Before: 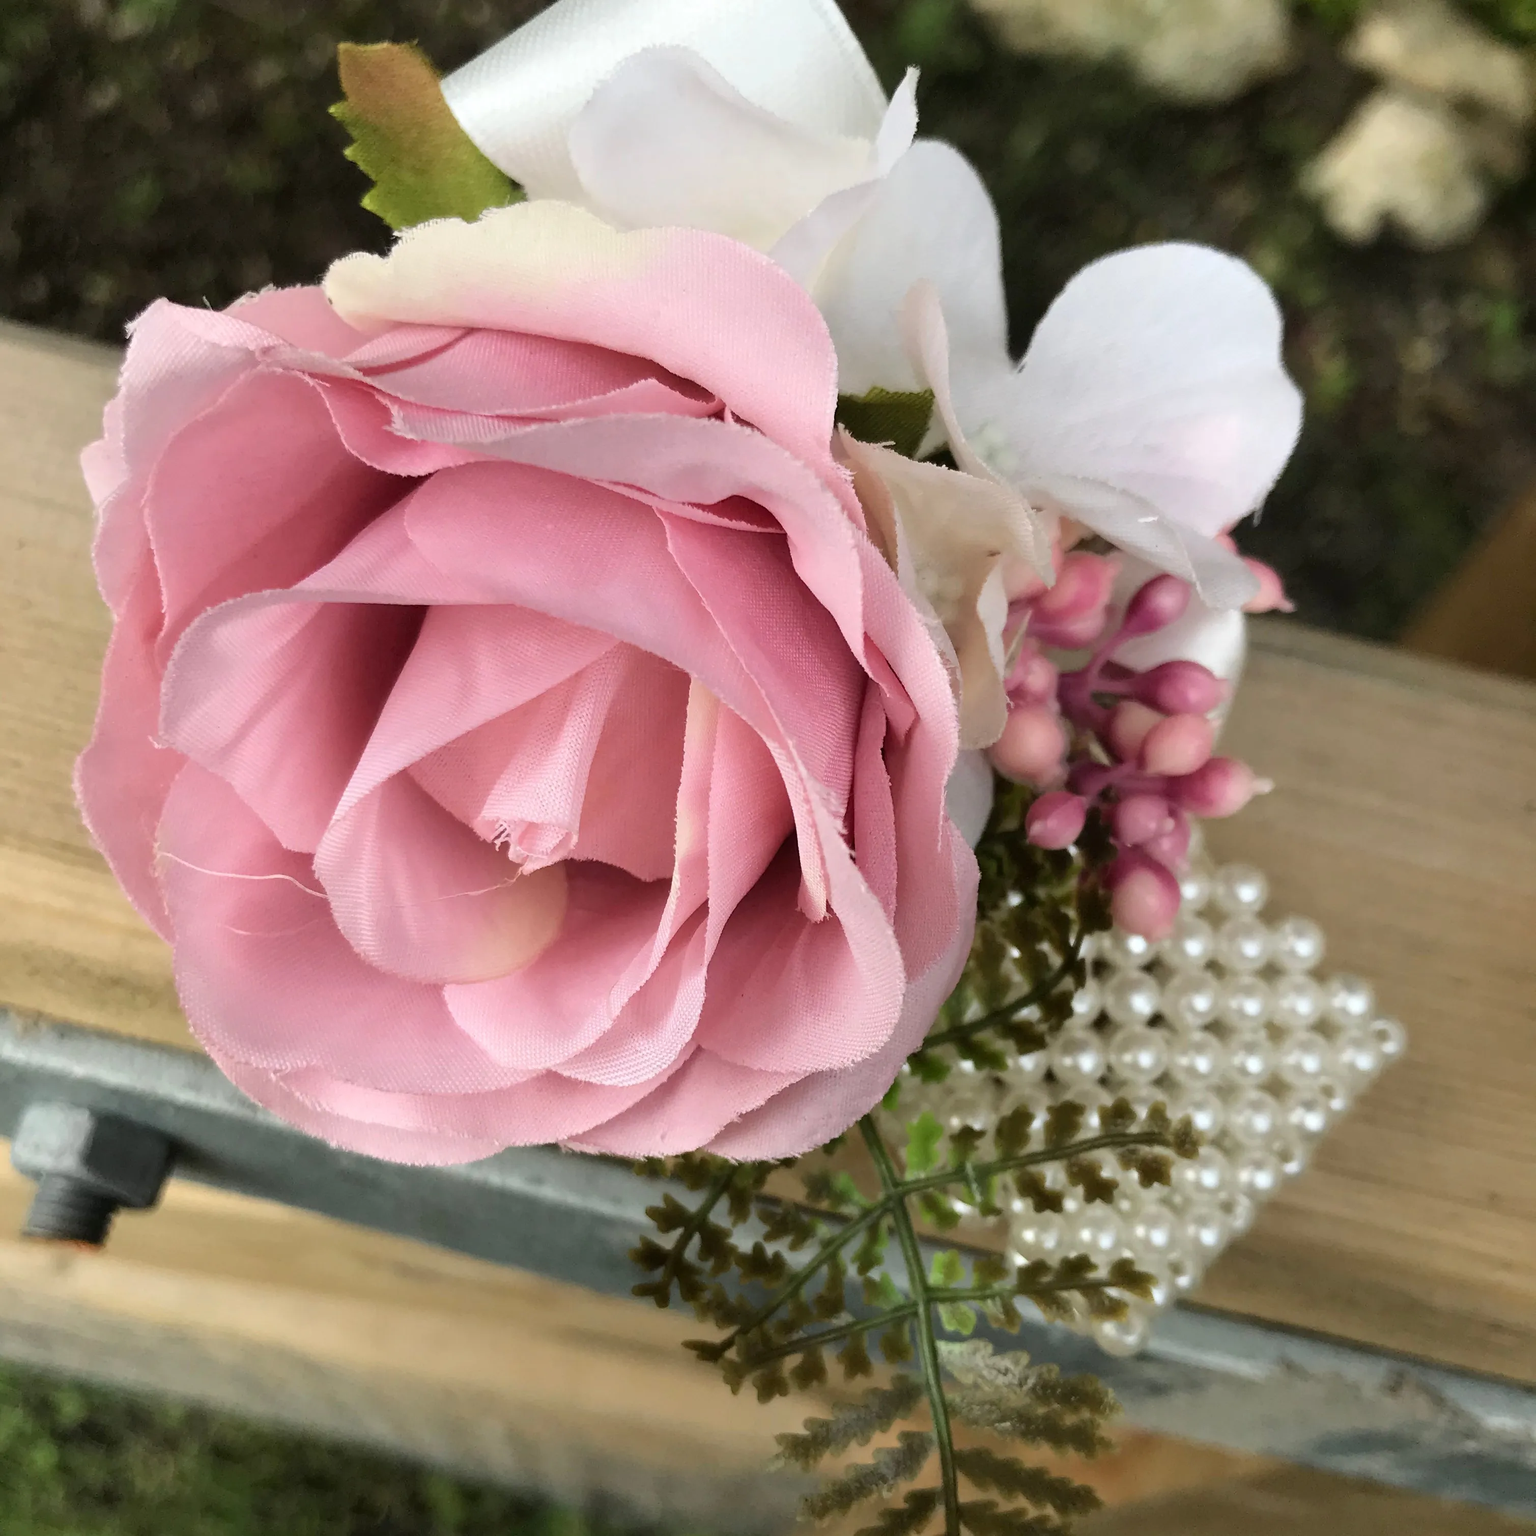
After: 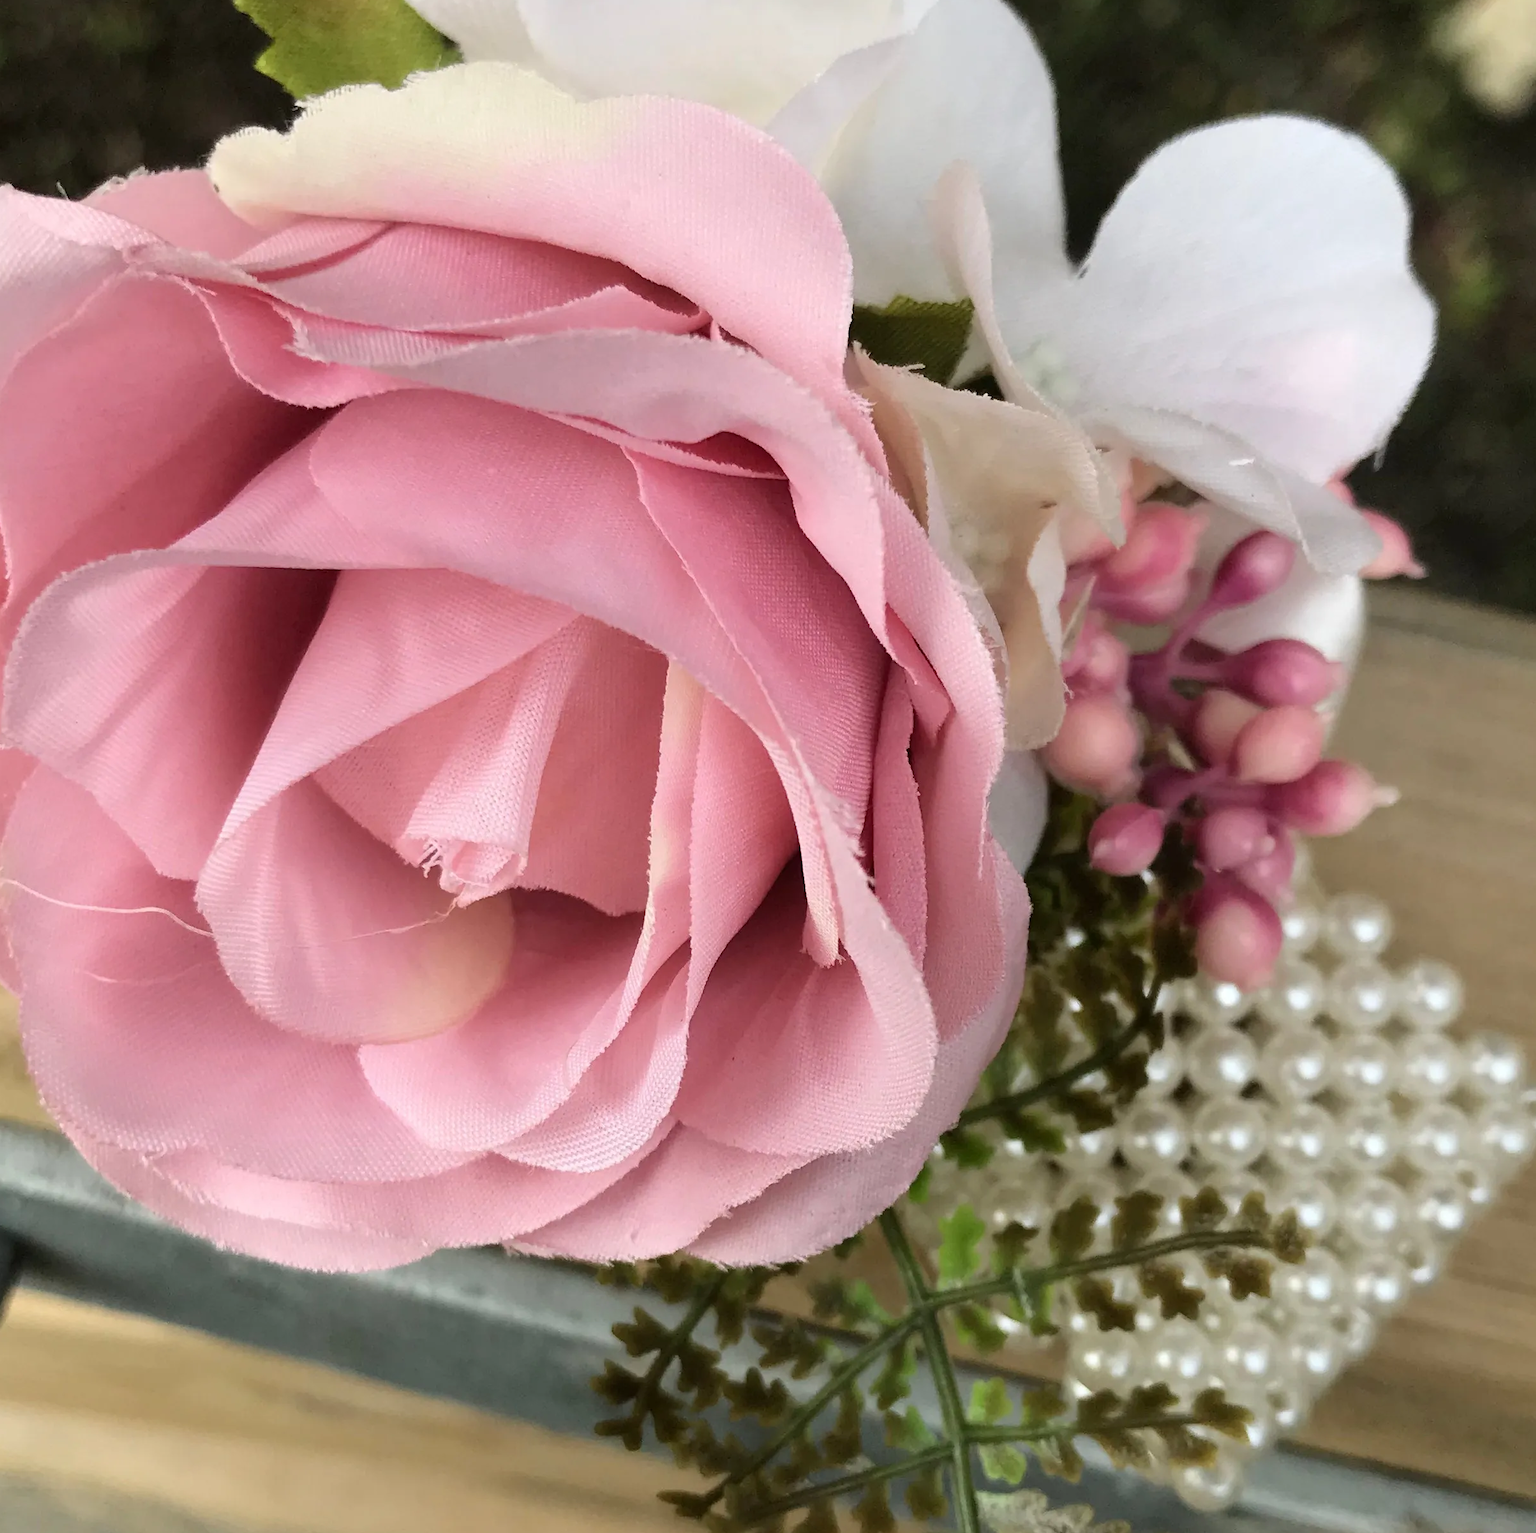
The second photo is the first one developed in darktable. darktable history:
crop and rotate: left 10.278%, top 9.856%, right 9.943%, bottom 10.51%
